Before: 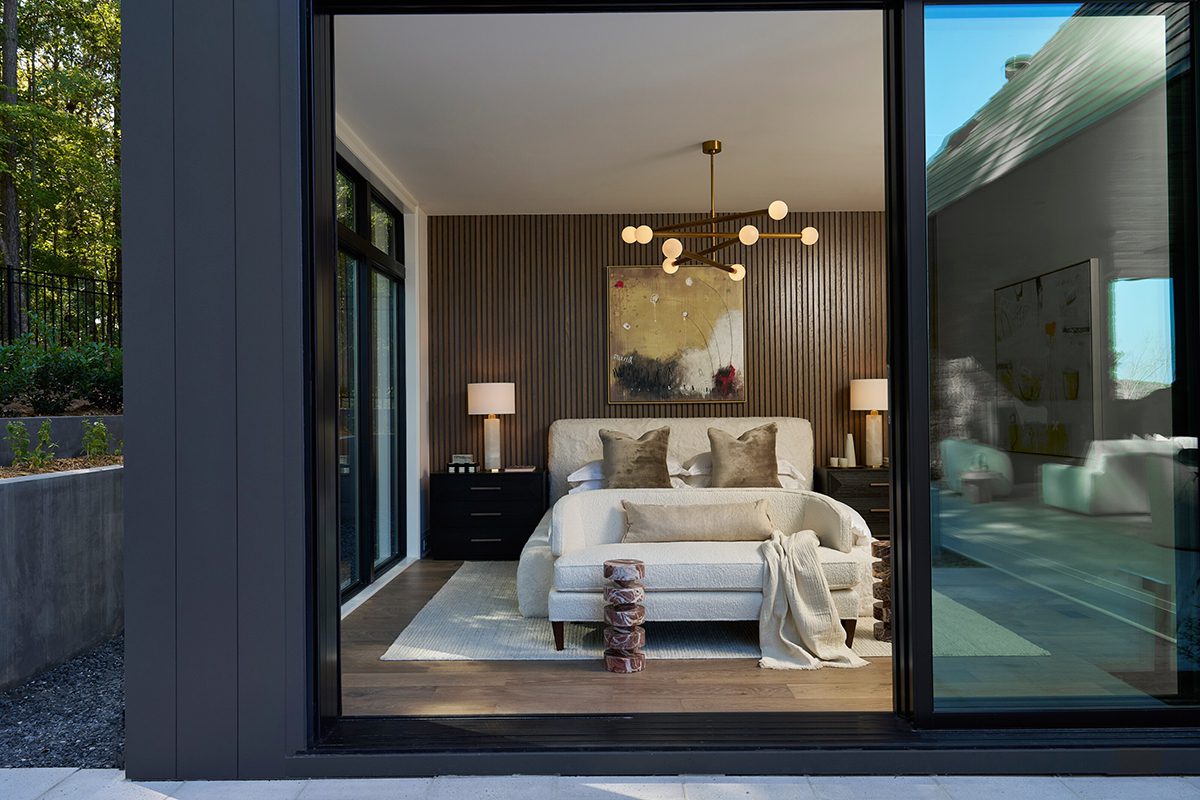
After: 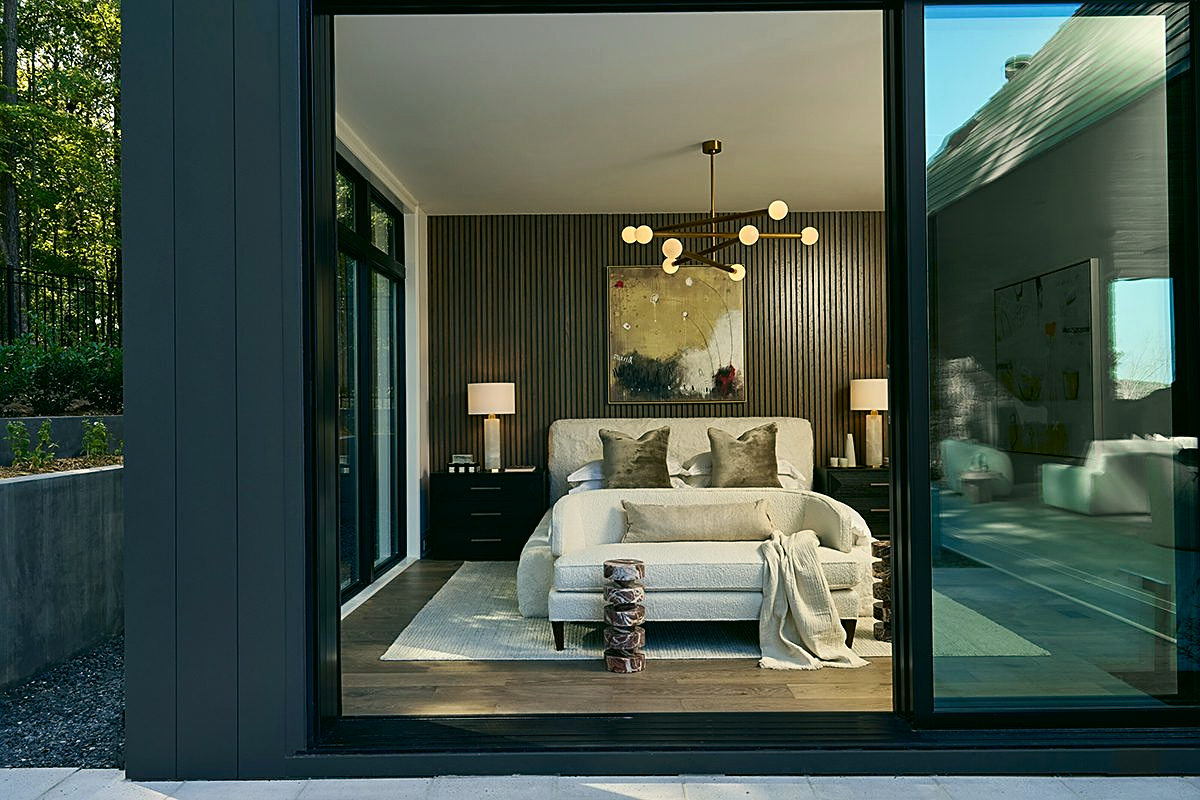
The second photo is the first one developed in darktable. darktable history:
sharpen: on, module defaults
contrast brightness saturation: contrast 0.143
color correction: highlights a* -0.384, highlights b* 9.42, shadows a* -8.8, shadows b* 0.686
